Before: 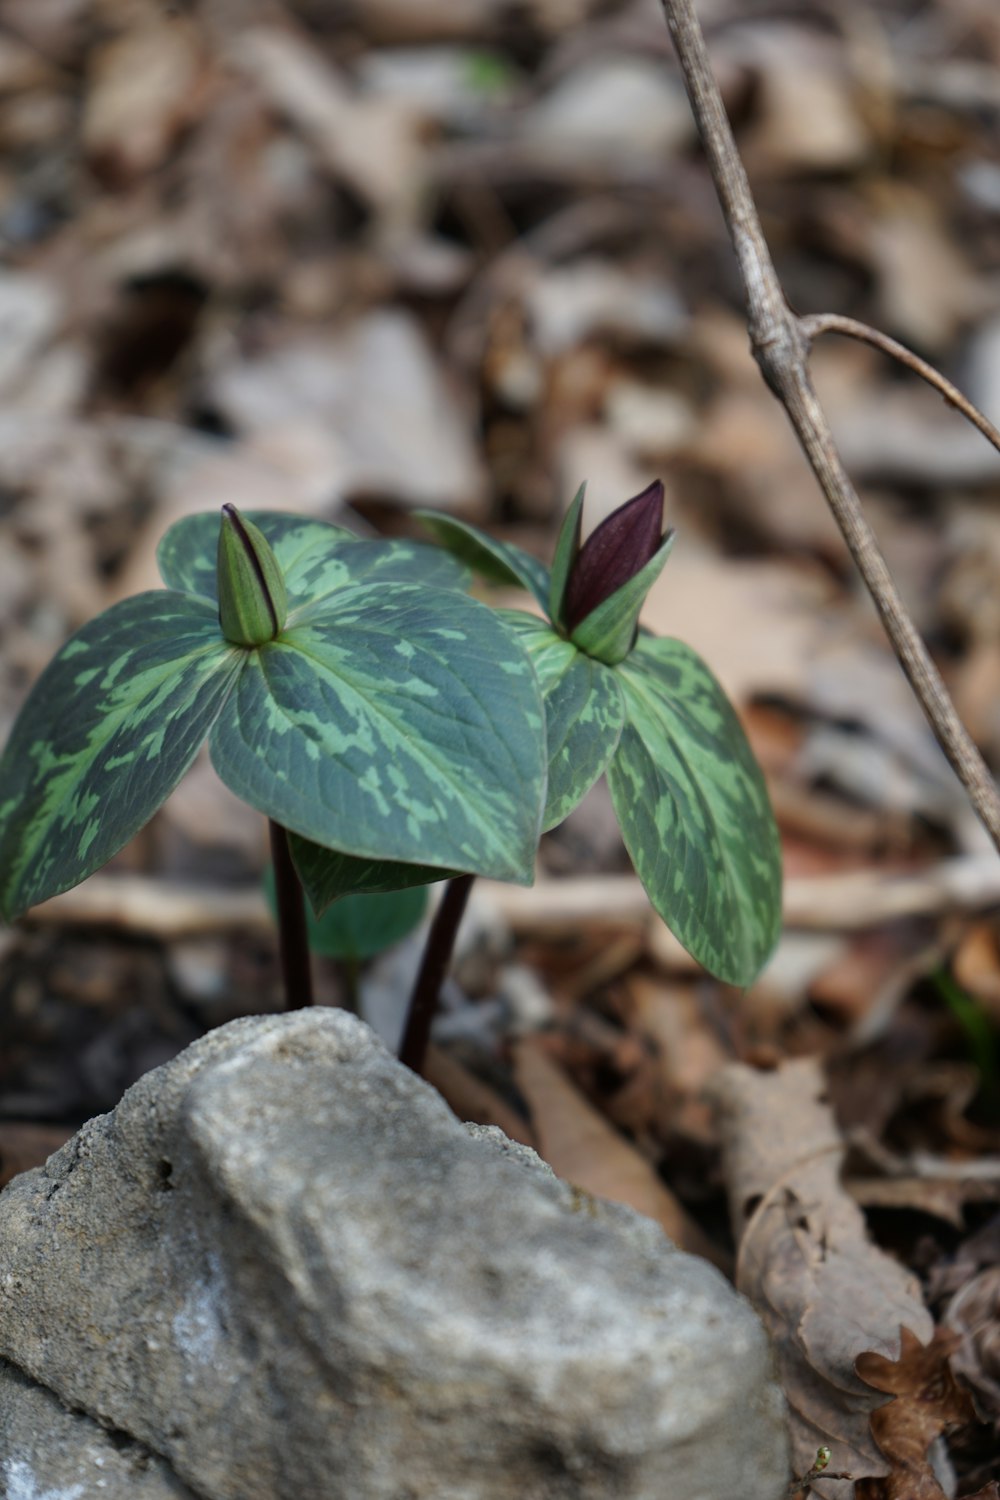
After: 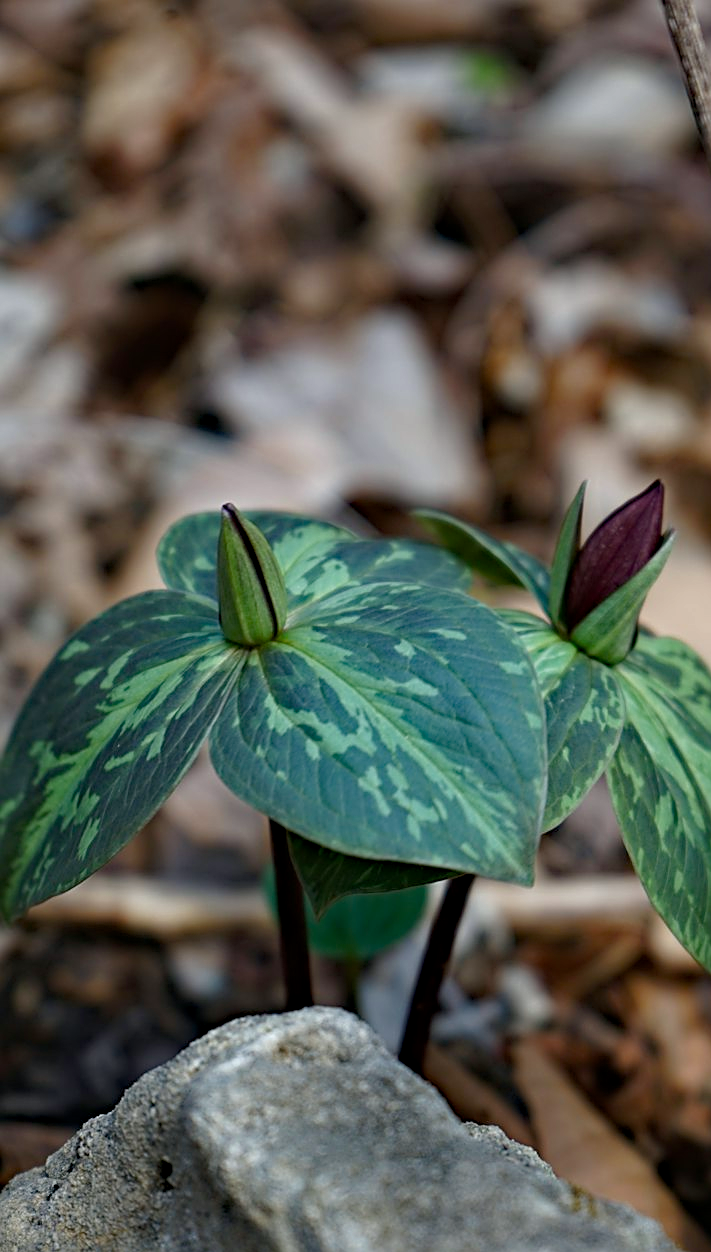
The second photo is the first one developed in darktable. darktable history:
crop: right 28.835%, bottom 16.507%
sharpen: amount 0.566
contrast equalizer: octaves 7, y [[0.5, 0.488, 0.462, 0.461, 0.491, 0.5], [0.5 ×6], [0.5 ×6], [0 ×6], [0 ×6]], mix -0.214
haze removal: strength 0.289, distance 0.249, adaptive false
color balance rgb: perceptual saturation grading › global saturation 0.841%, perceptual saturation grading › highlights -19.885%, perceptual saturation grading › shadows 20.549%, global vibrance 20%
